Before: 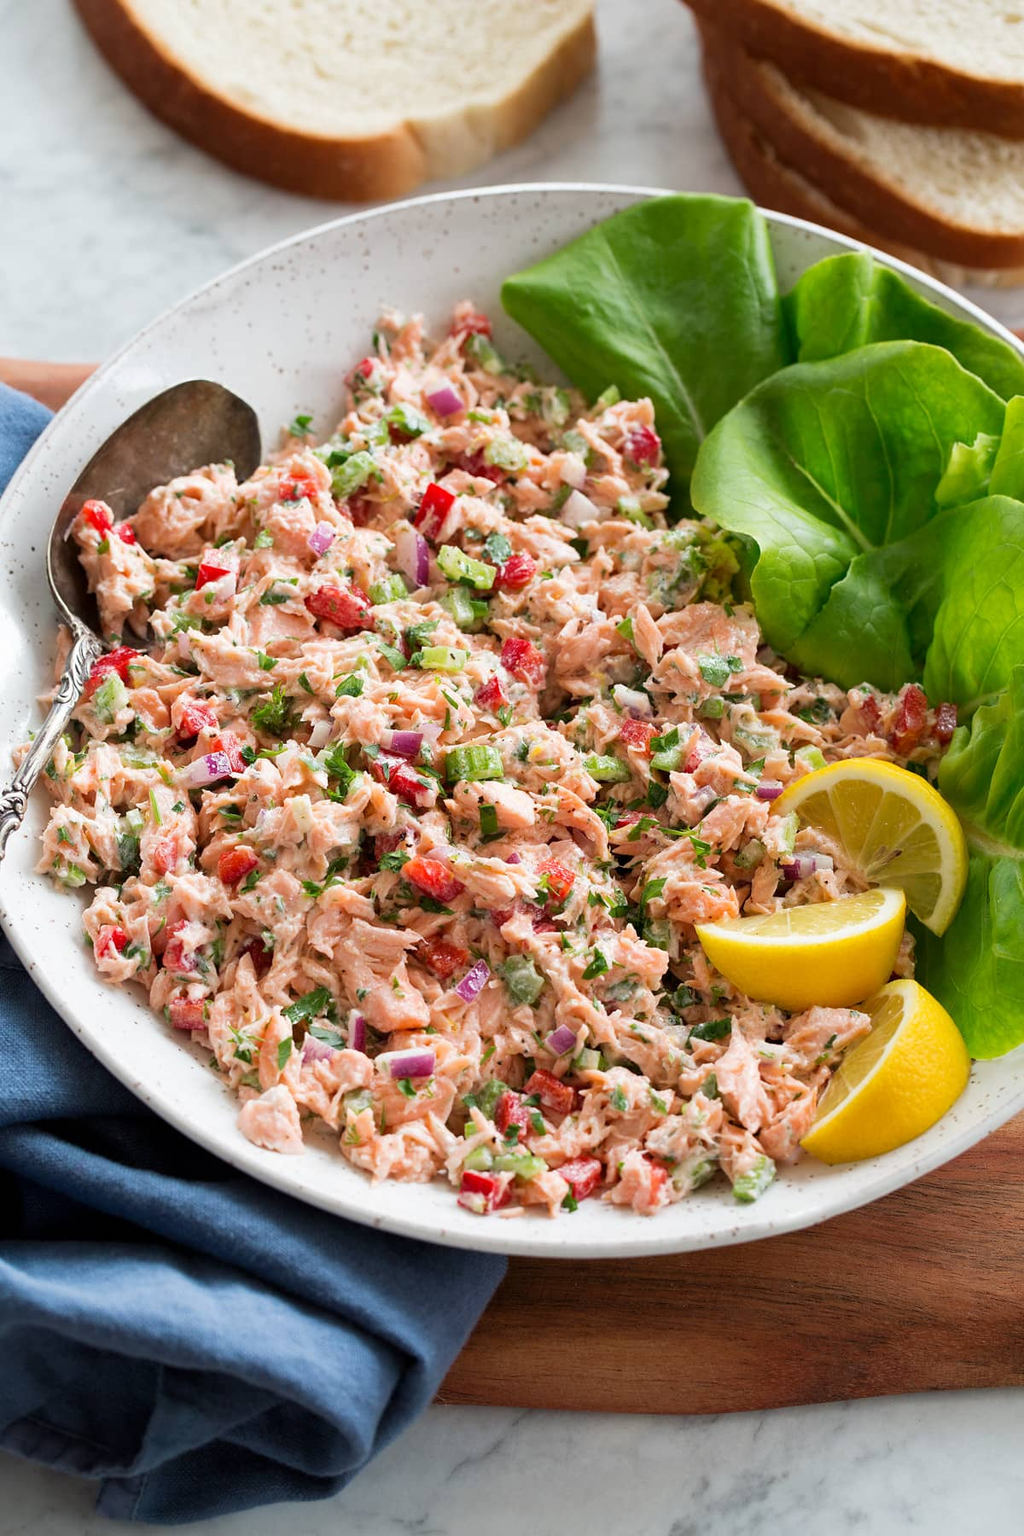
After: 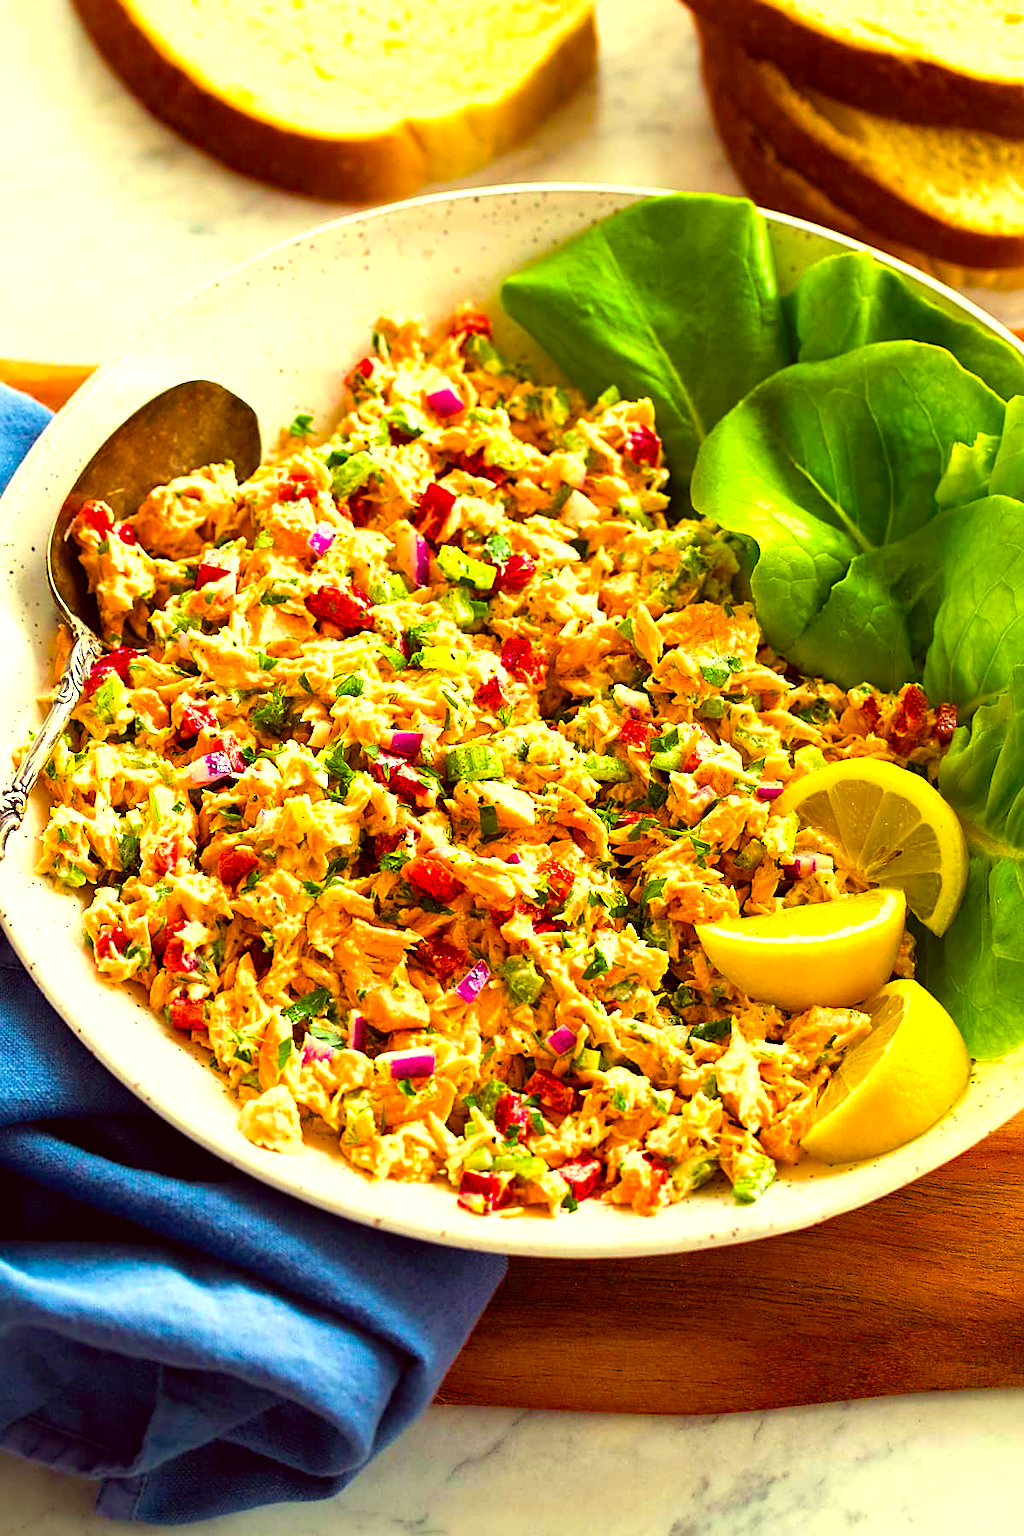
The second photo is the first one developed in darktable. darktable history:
color balance rgb: linear chroma grading › global chroma 20%, perceptual saturation grading › global saturation 65%, perceptual saturation grading › highlights 50%, perceptual saturation grading › shadows 30%, perceptual brilliance grading › global brilliance 12%, perceptual brilliance grading › highlights 15%, global vibrance 20%
sharpen: on, module defaults
color correction: highlights a* -0.482, highlights b* 40, shadows a* 9.8, shadows b* -0.161
